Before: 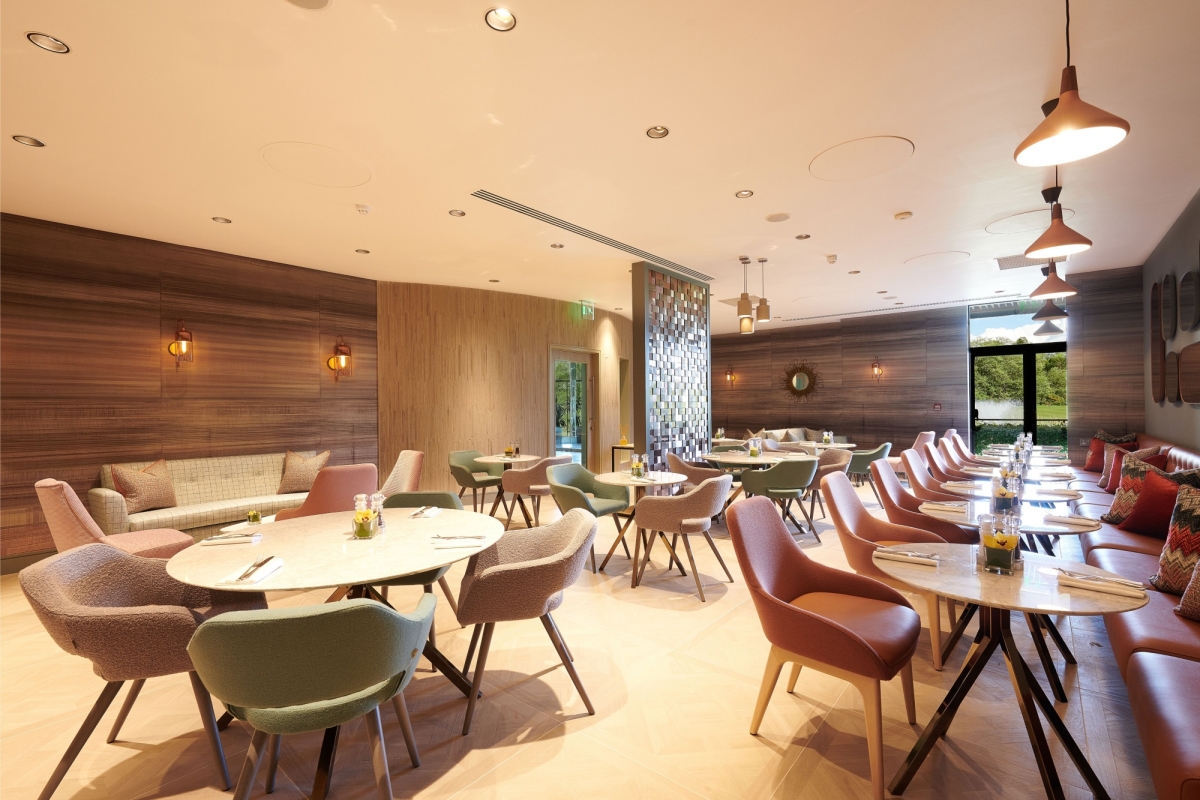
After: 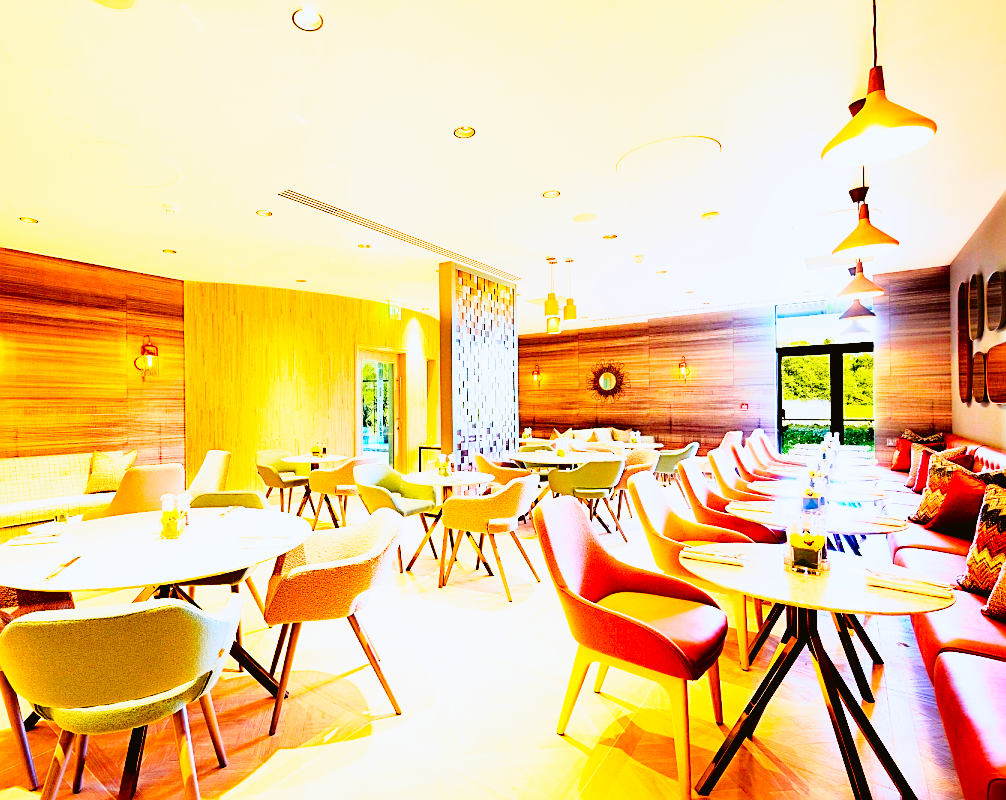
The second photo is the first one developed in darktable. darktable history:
exposure: black level correction 0.01, exposure 1 EV, compensate exposure bias true, compensate highlight preservation false
color balance rgb: linear chroma grading › global chroma 42.154%, perceptual saturation grading › global saturation 19.578%, global vibrance 20%
color correction: highlights a* -0.701, highlights b* -9.41
tone equalizer: edges refinement/feathering 500, mask exposure compensation -1.57 EV, preserve details no
crop: left 16.105%
sharpen: on, module defaults
base curve: curves: ch0 [(0, 0) (0, 0) (0.002, 0.001) (0.008, 0.003) (0.019, 0.011) (0.037, 0.037) (0.064, 0.11) (0.102, 0.232) (0.152, 0.379) (0.216, 0.524) (0.296, 0.665) (0.394, 0.789) (0.512, 0.881) (0.651, 0.945) (0.813, 0.986) (1, 1)], preserve colors none
tone curve: curves: ch0 [(0, 0.021) (0.049, 0.044) (0.152, 0.14) (0.328, 0.377) (0.473, 0.543) (0.641, 0.705) (0.85, 0.894) (1, 0.969)]; ch1 [(0, 0) (0.302, 0.331) (0.433, 0.432) (0.472, 0.47) (0.502, 0.503) (0.527, 0.521) (0.564, 0.58) (0.614, 0.626) (0.677, 0.701) (0.859, 0.885) (1, 1)]; ch2 [(0, 0) (0.33, 0.301) (0.447, 0.44) (0.487, 0.496) (0.502, 0.516) (0.535, 0.563) (0.565, 0.593) (0.608, 0.638) (1, 1)], color space Lab, independent channels, preserve colors none
